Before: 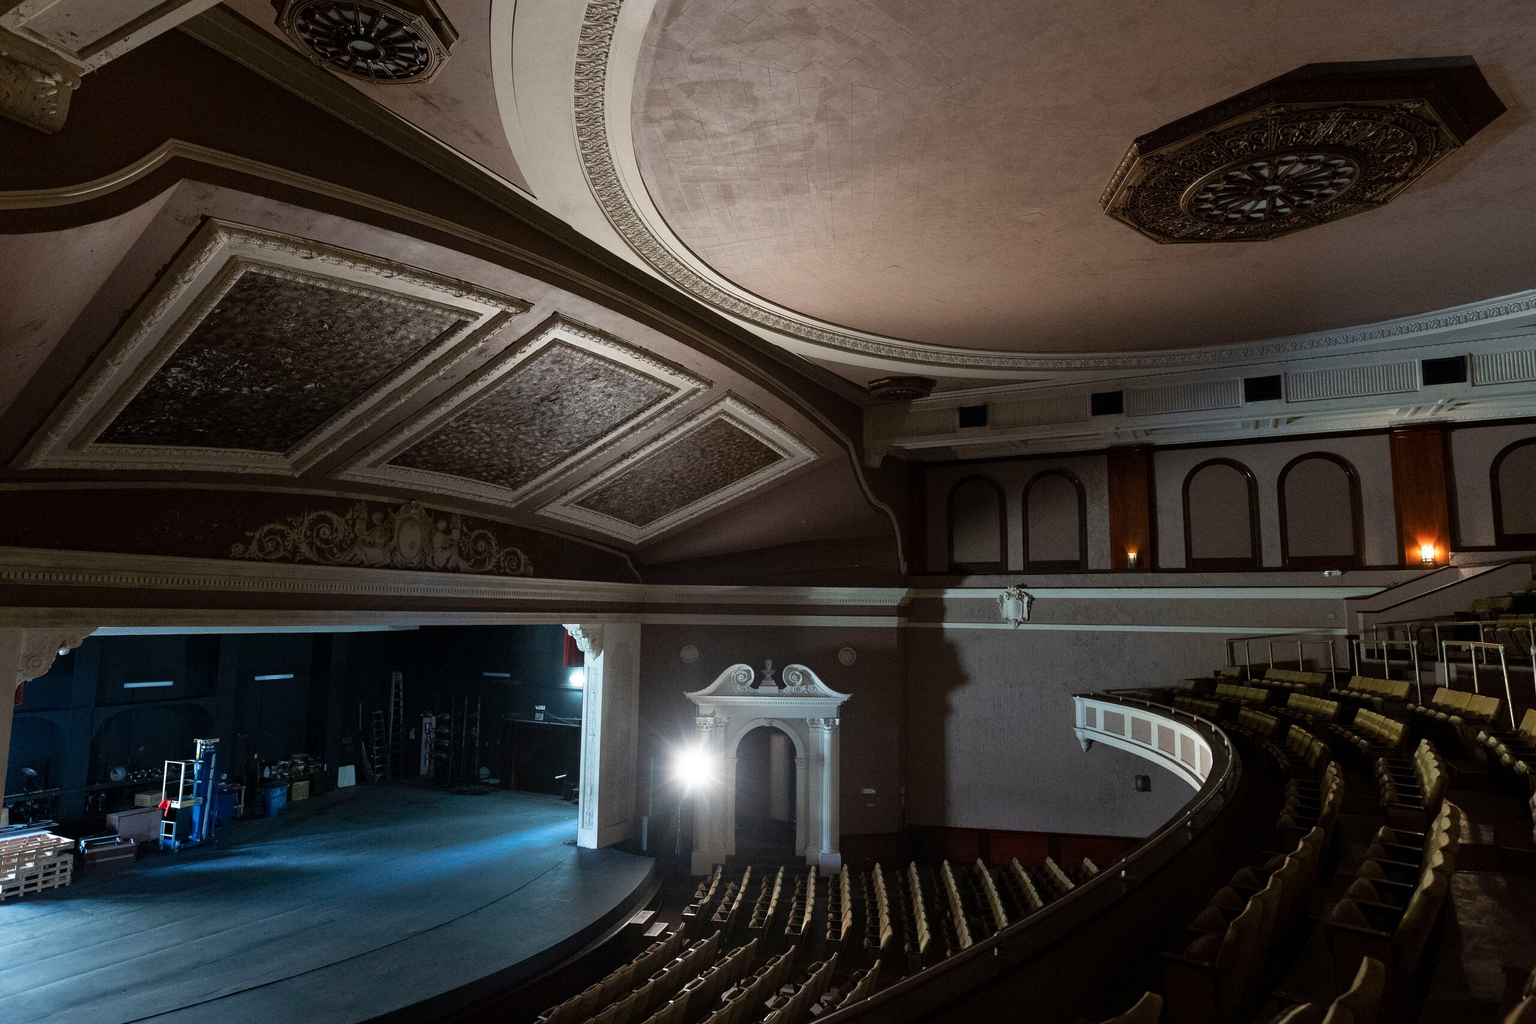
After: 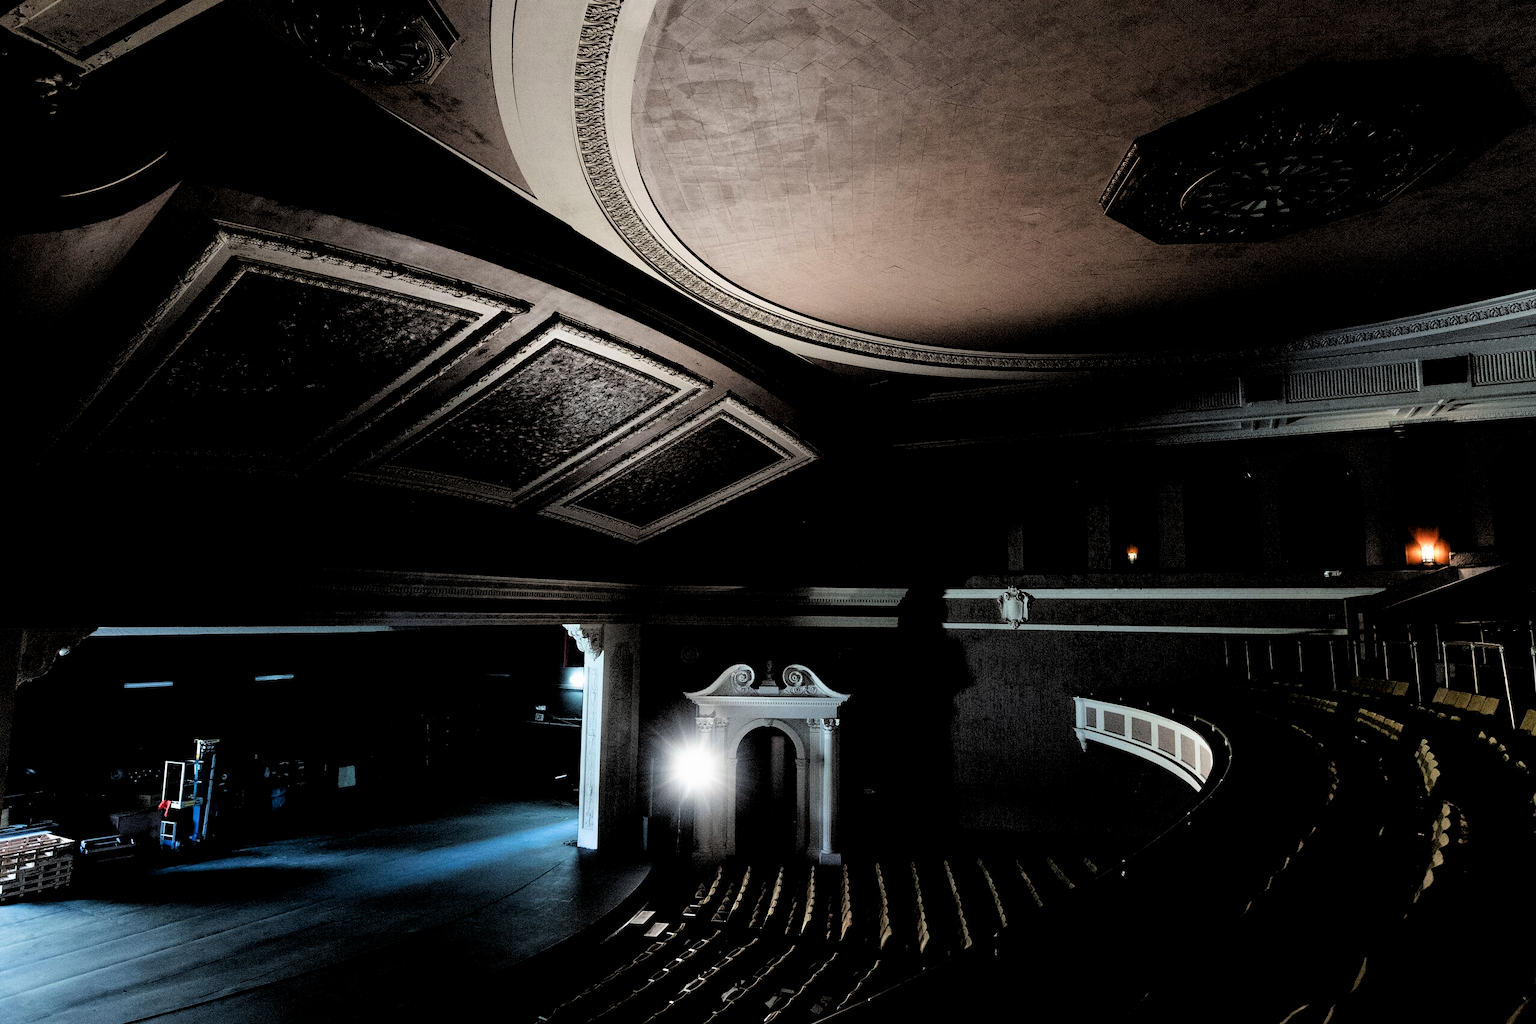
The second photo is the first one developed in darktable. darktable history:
filmic rgb: middle gray luminance 13.75%, black relative exposure -1.86 EV, white relative exposure 3.06 EV, target black luminance 0%, hardness 1.78, latitude 58.61%, contrast 1.743, highlights saturation mix 5.33%, shadows ↔ highlights balance -37.1%
